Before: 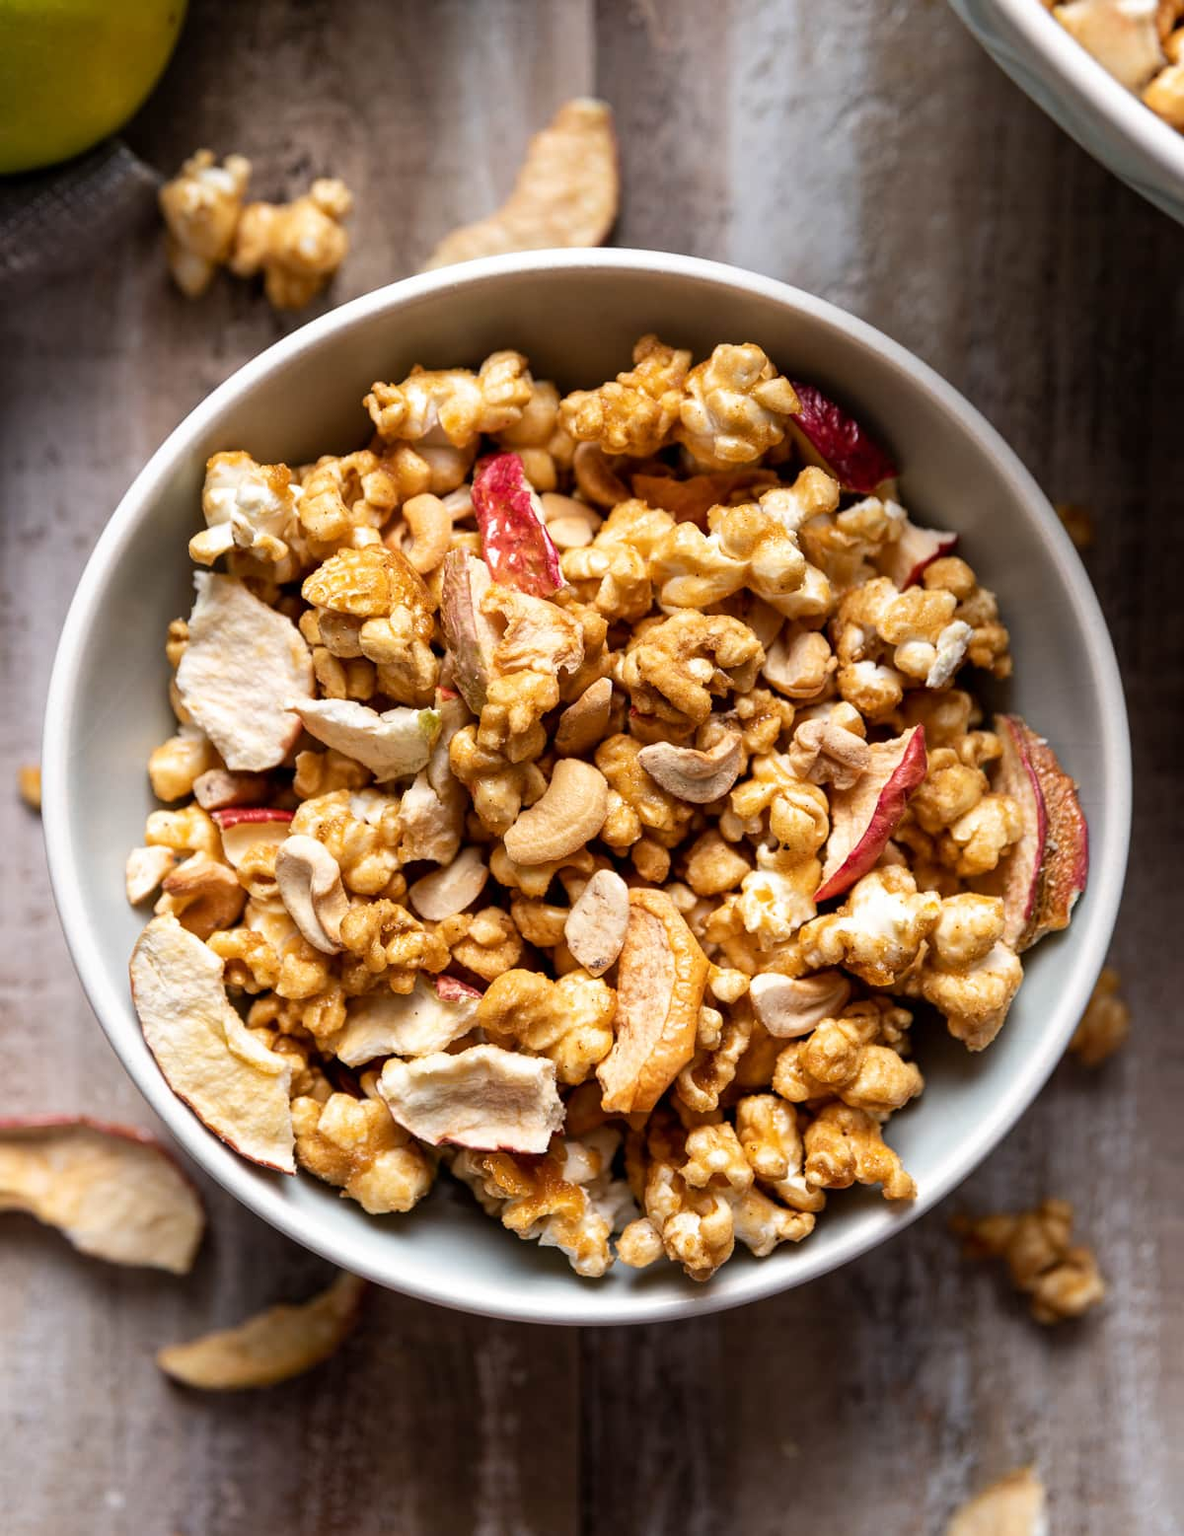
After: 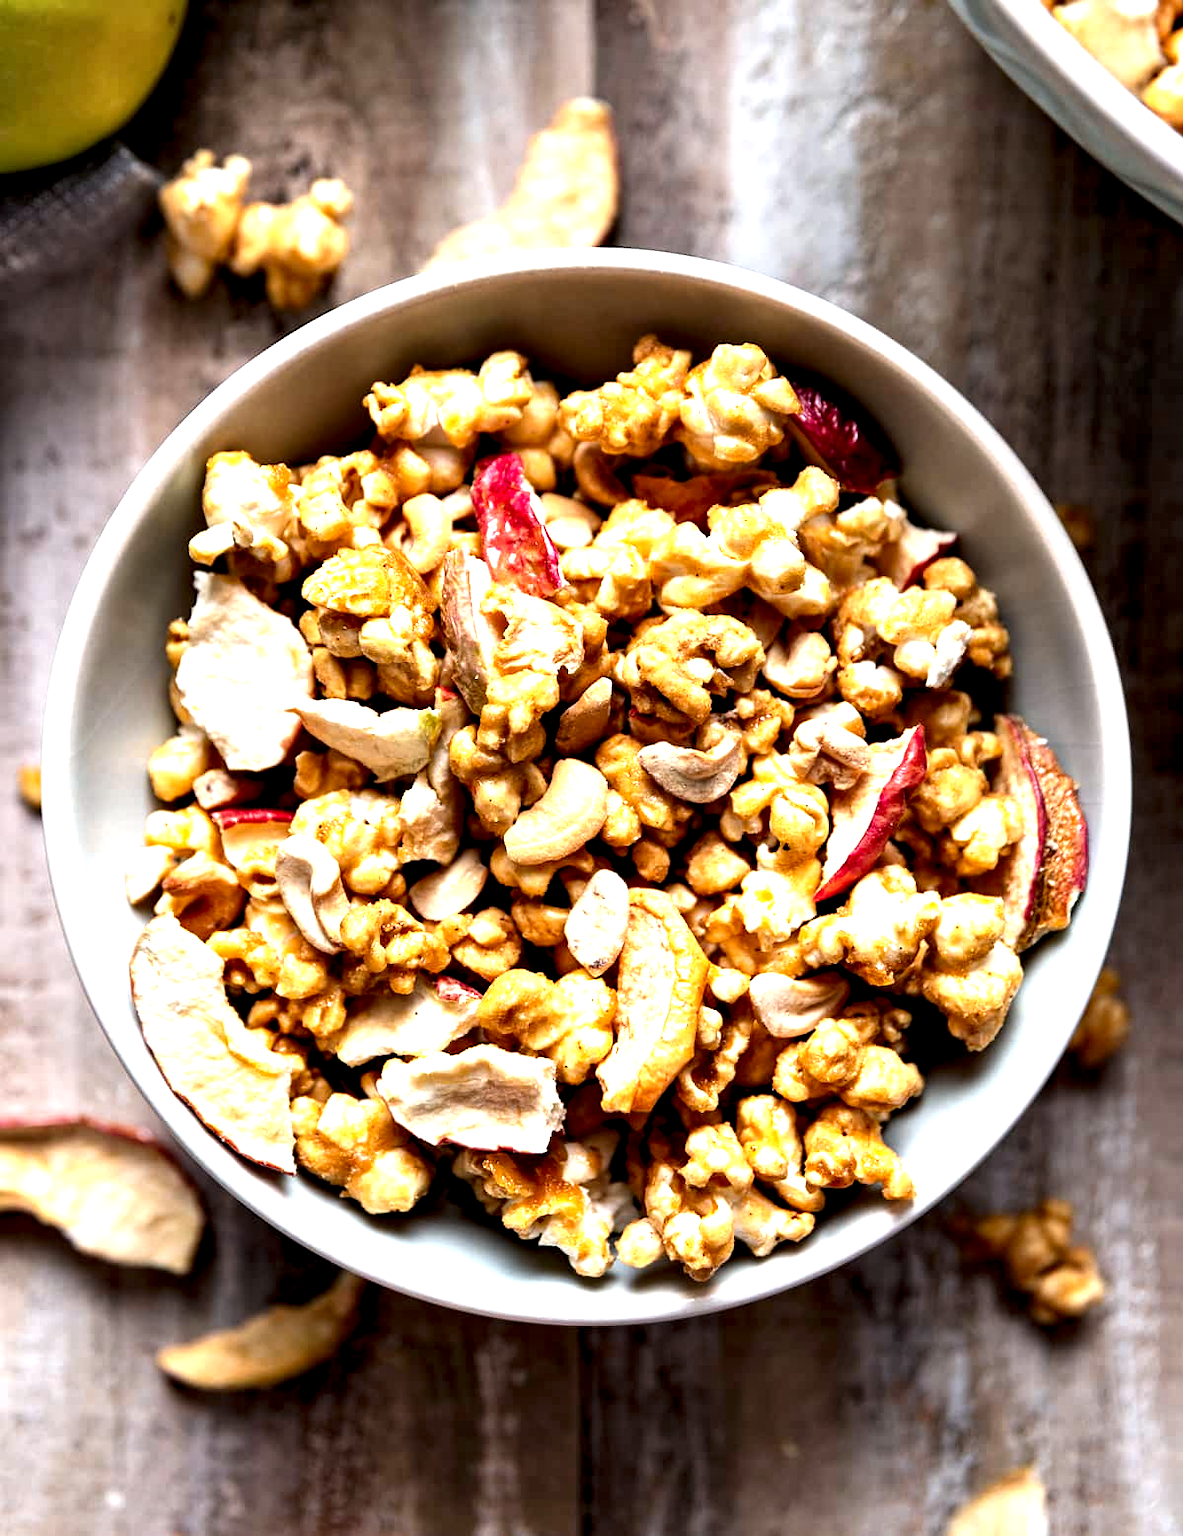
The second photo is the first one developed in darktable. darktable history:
contrast equalizer: octaves 7, y [[0.6 ×6], [0.55 ×6], [0 ×6], [0 ×6], [0 ×6]]
exposure: black level correction 0, exposure 0.7 EV, compensate exposure bias true, compensate highlight preservation false
